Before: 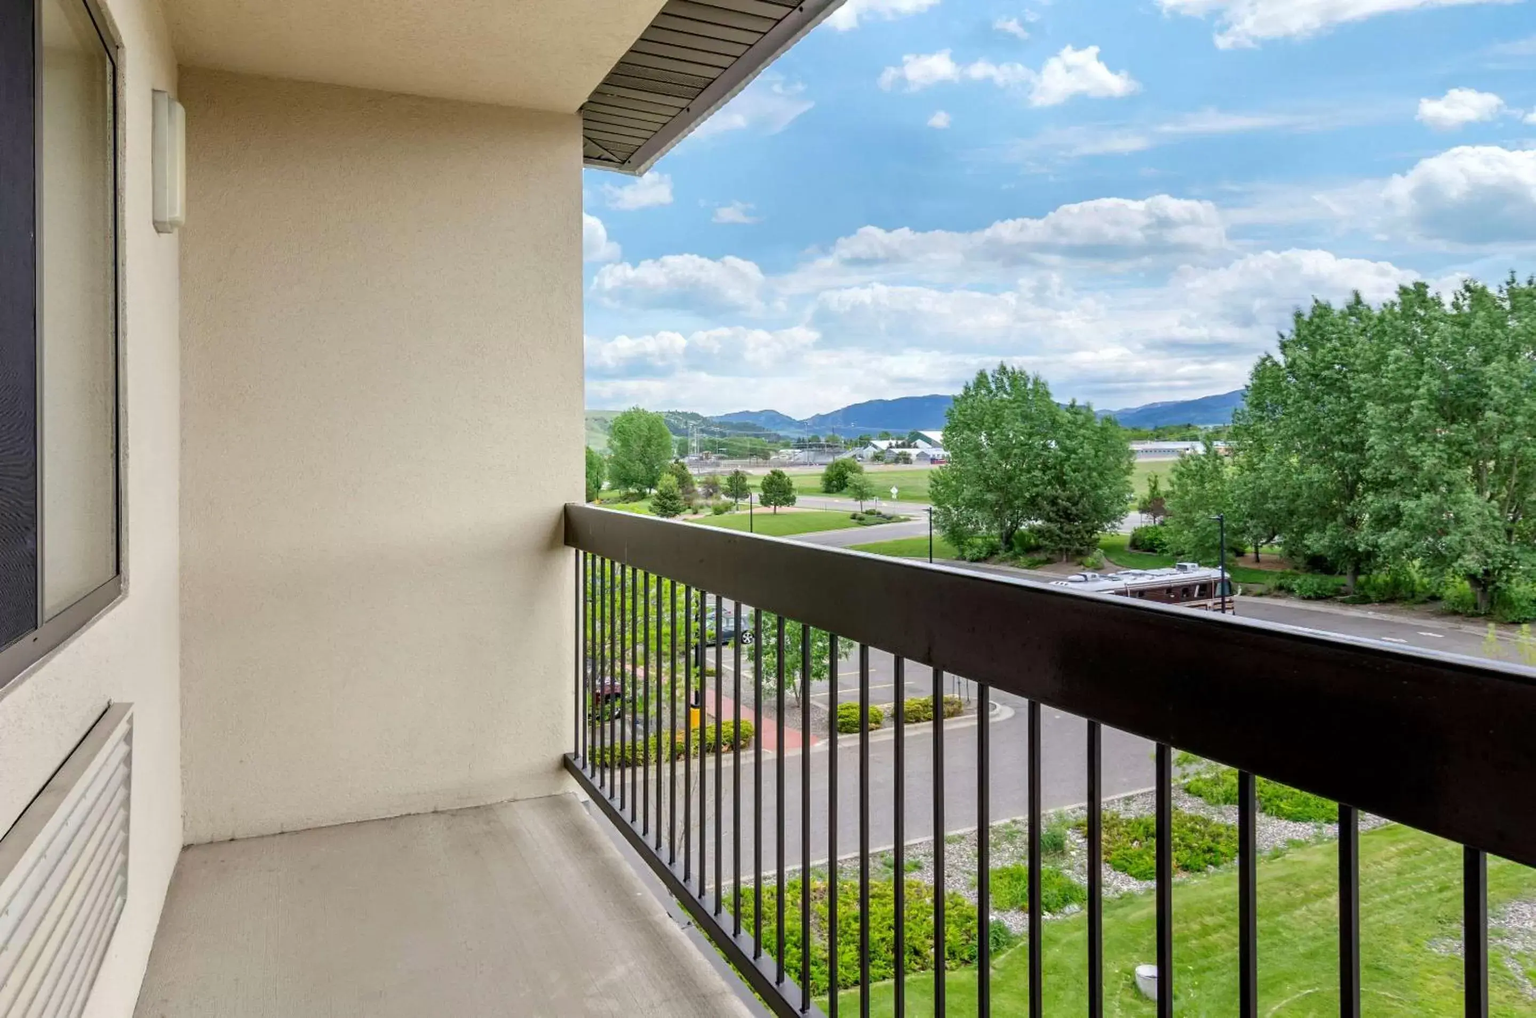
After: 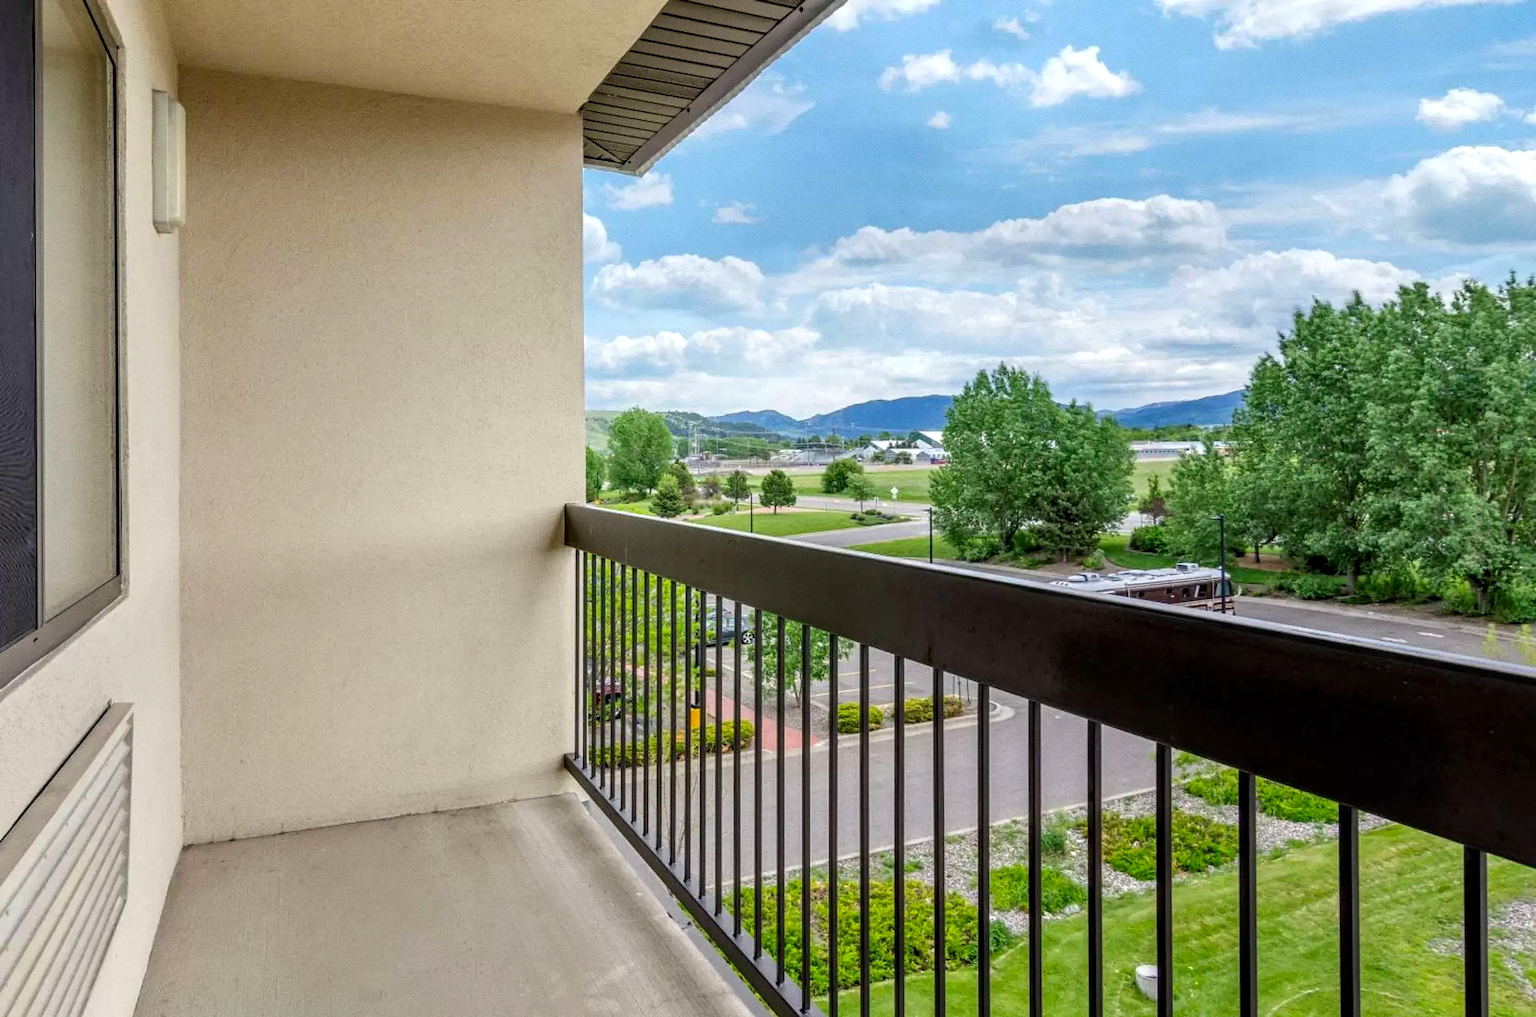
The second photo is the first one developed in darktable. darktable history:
grain: coarseness 0.09 ISO
contrast brightness saturation: saturation 0.1
local contrast: on, module defaults
